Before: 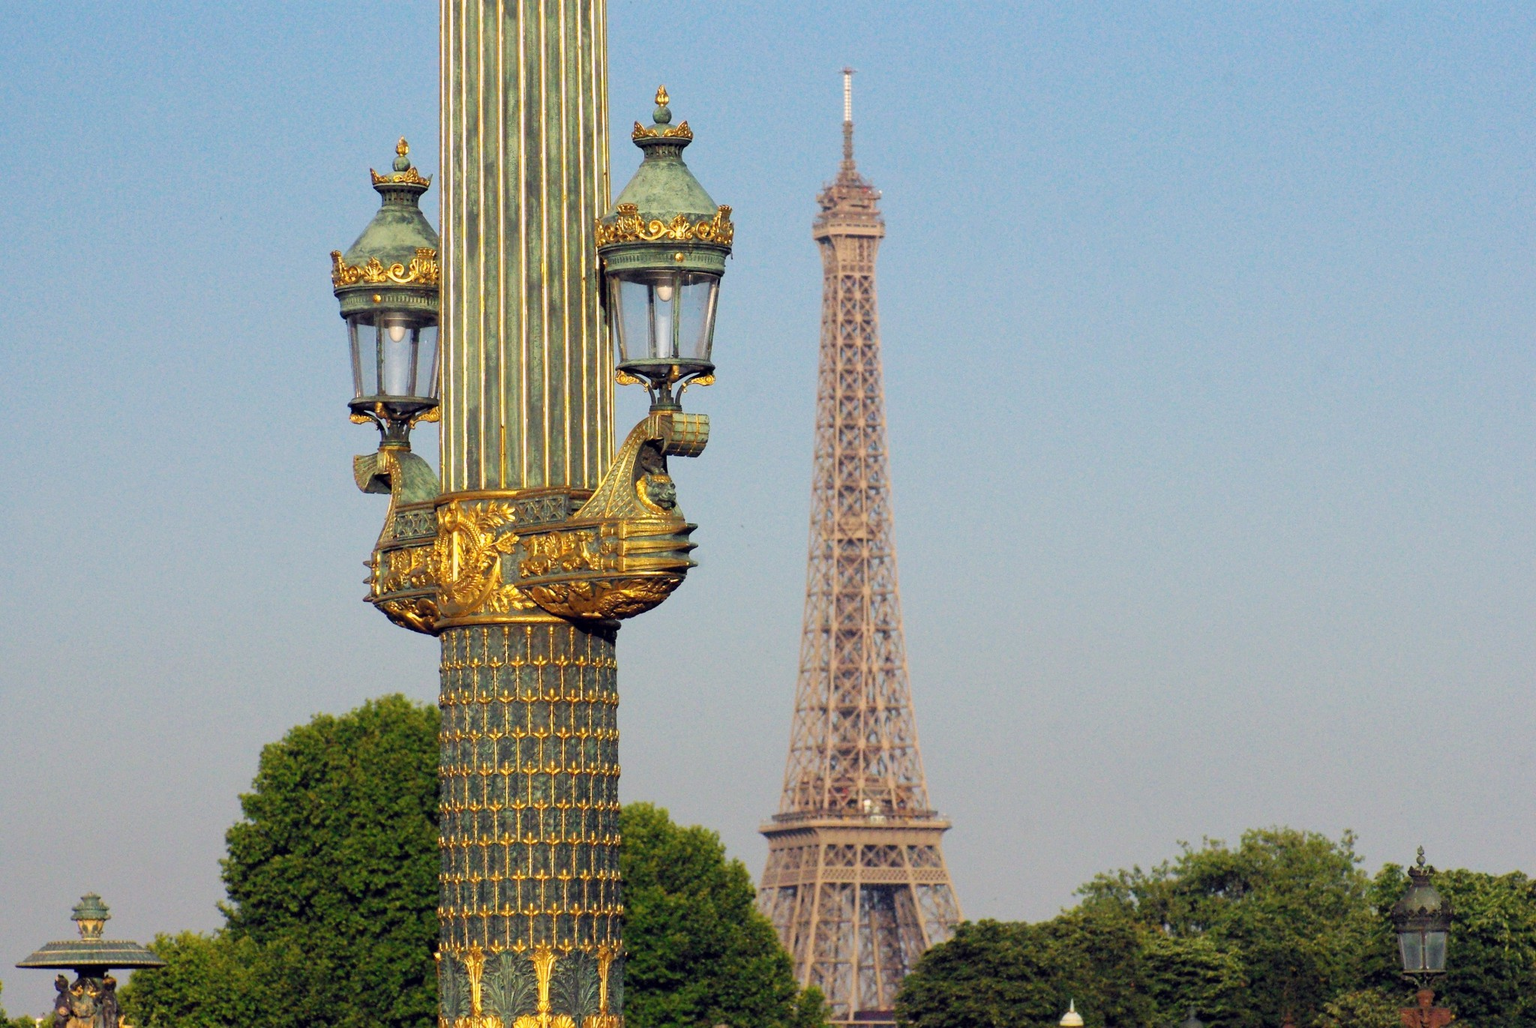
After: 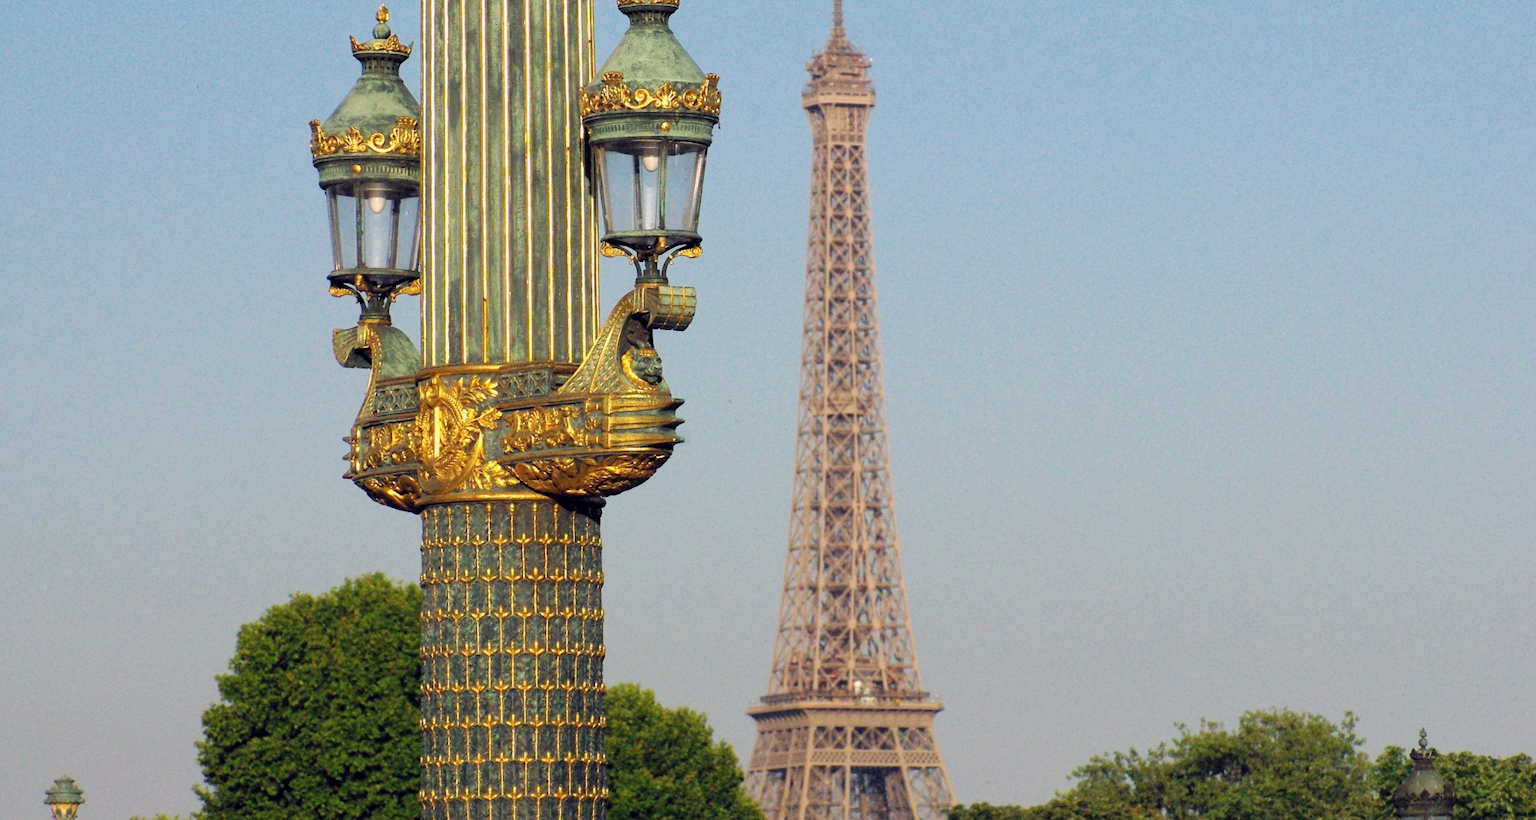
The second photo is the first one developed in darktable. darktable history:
crop and rotate: left 1.814%, top 13.01%, right 0.277%, bottom 8.843%
